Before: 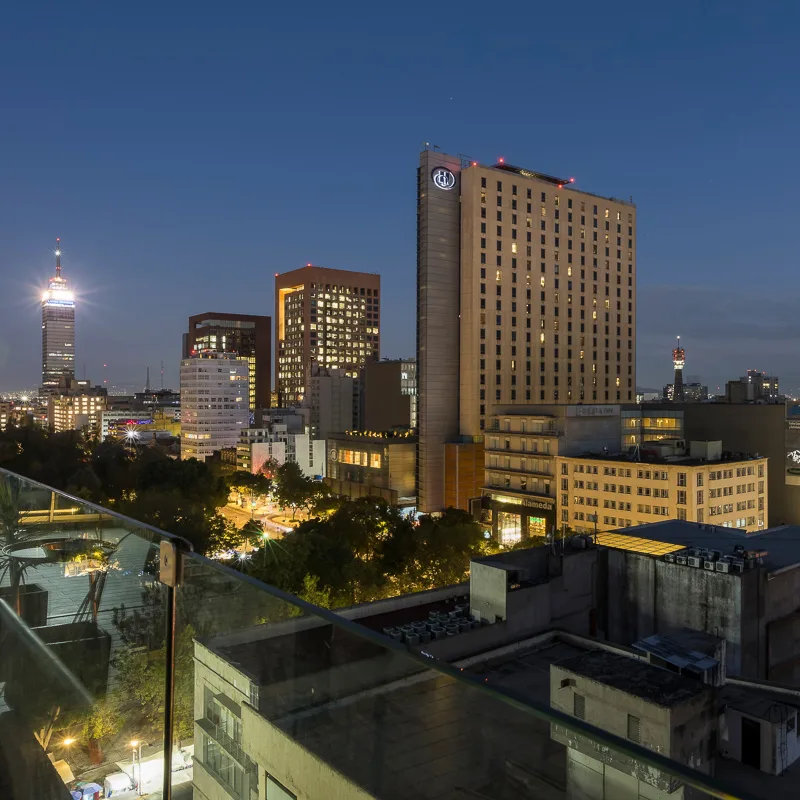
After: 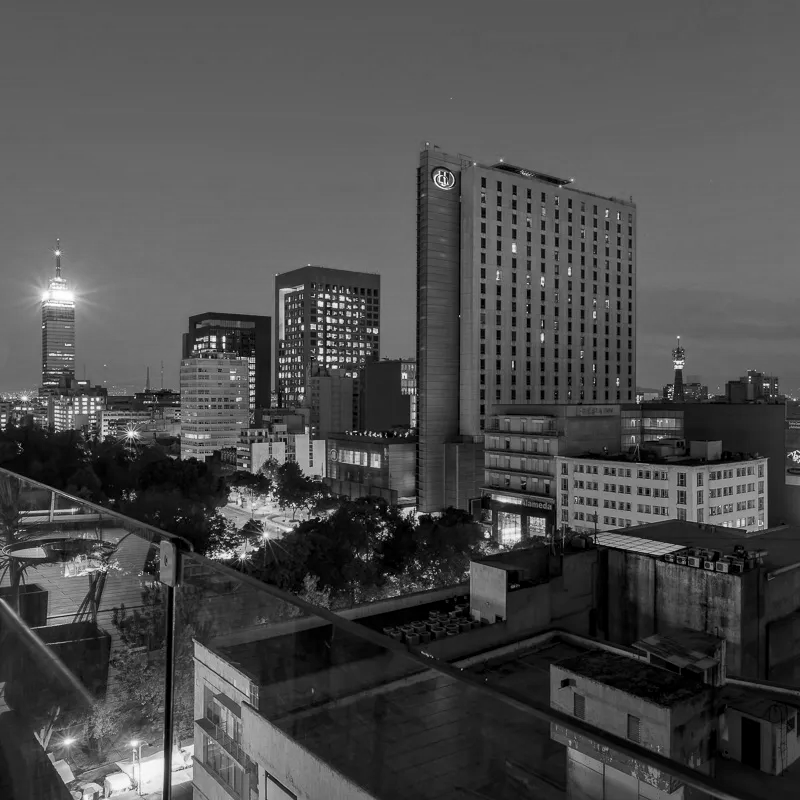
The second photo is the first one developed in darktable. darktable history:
local contrast: mode bilateral grid, contrast 30, coarseness 25, midtone range 0.2
color calibration: output gray [0.18, 0.41, 0.41, 0], gray › normalize channels true, illuminant same as pipeline (D50), adaptation XYZ, x 0.346, y 0.359, gamut compression 0
